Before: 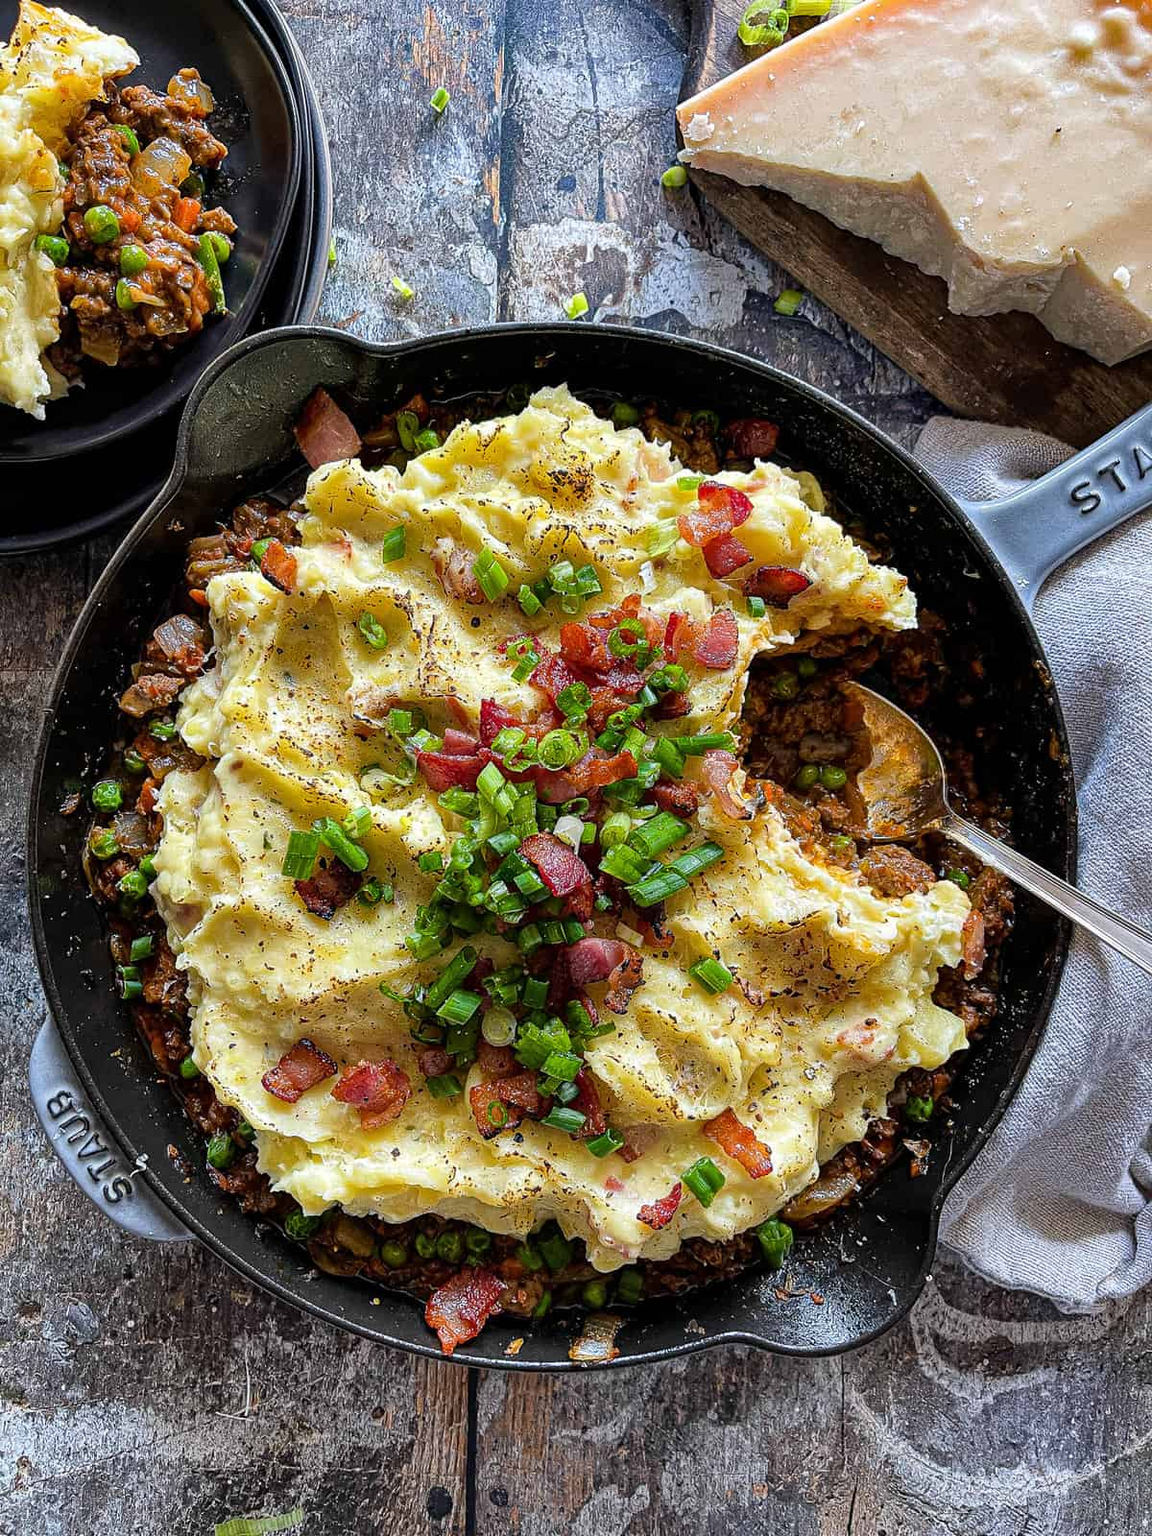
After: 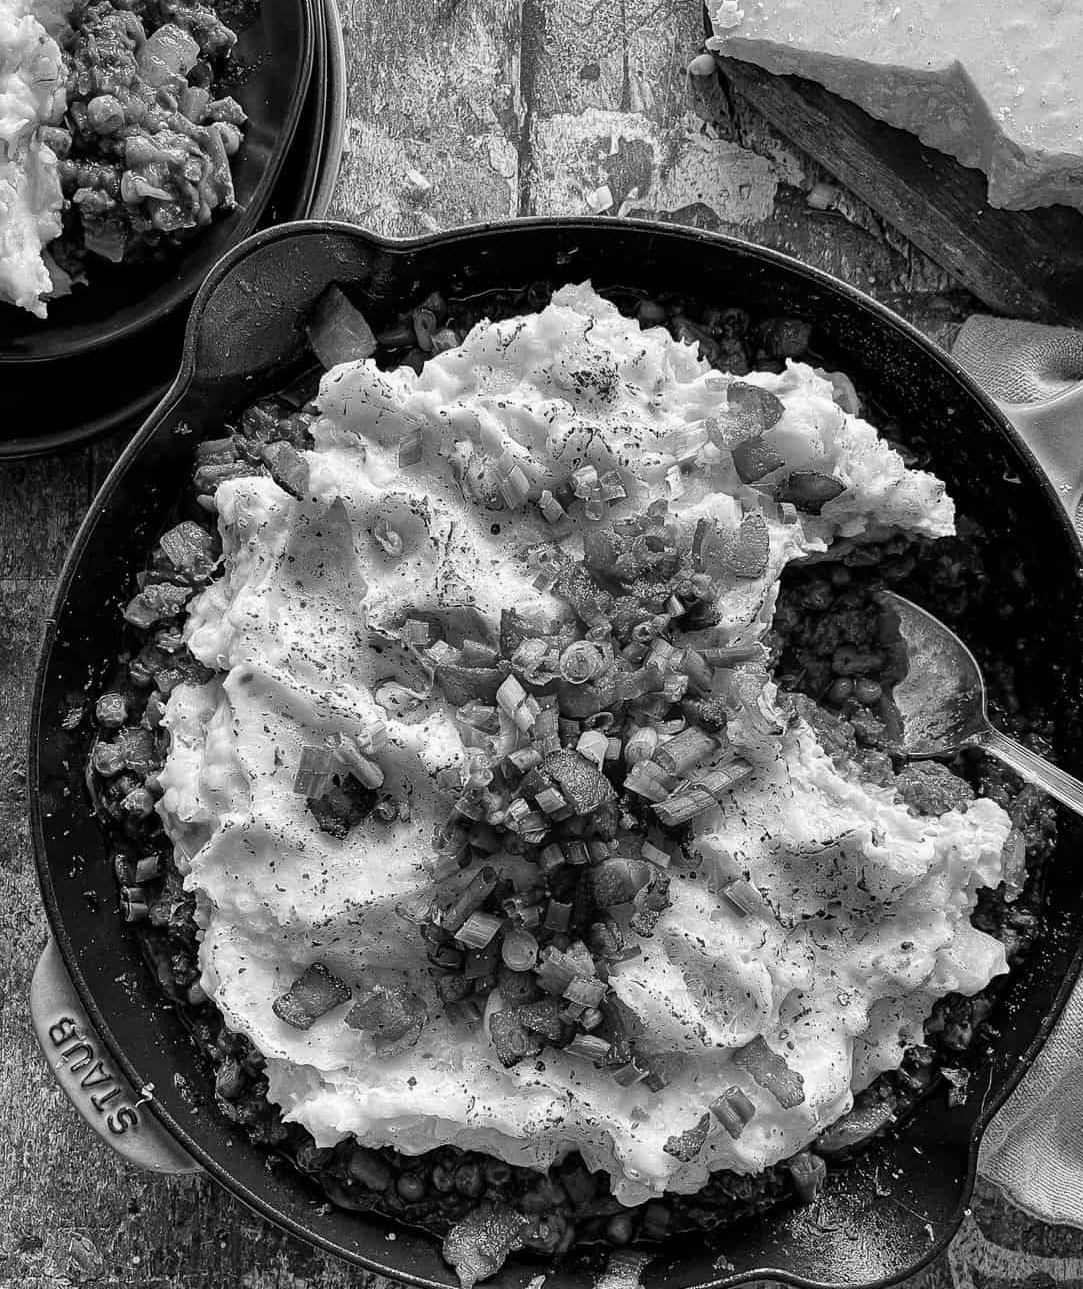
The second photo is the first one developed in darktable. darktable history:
monochrome: a -35.87, b 49.73, size 1.7
crop: top 7.49%, right 9.717%, bottom 11.943%
